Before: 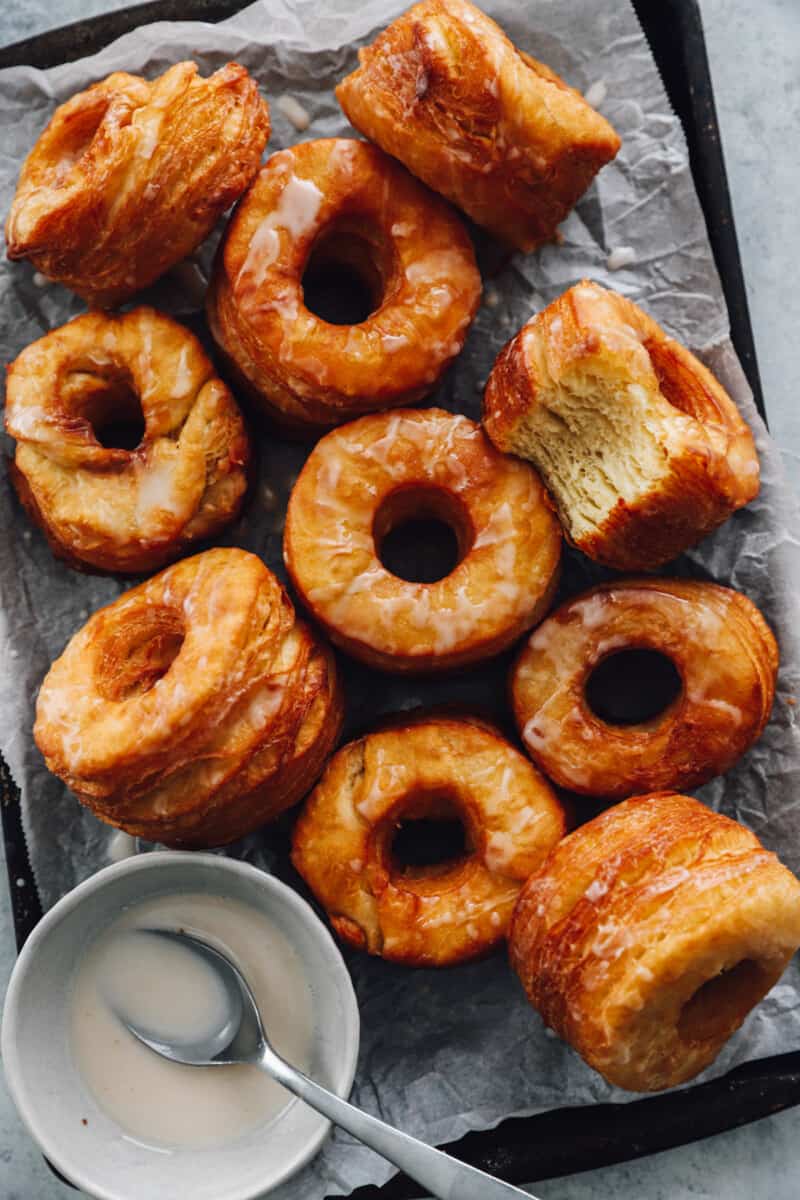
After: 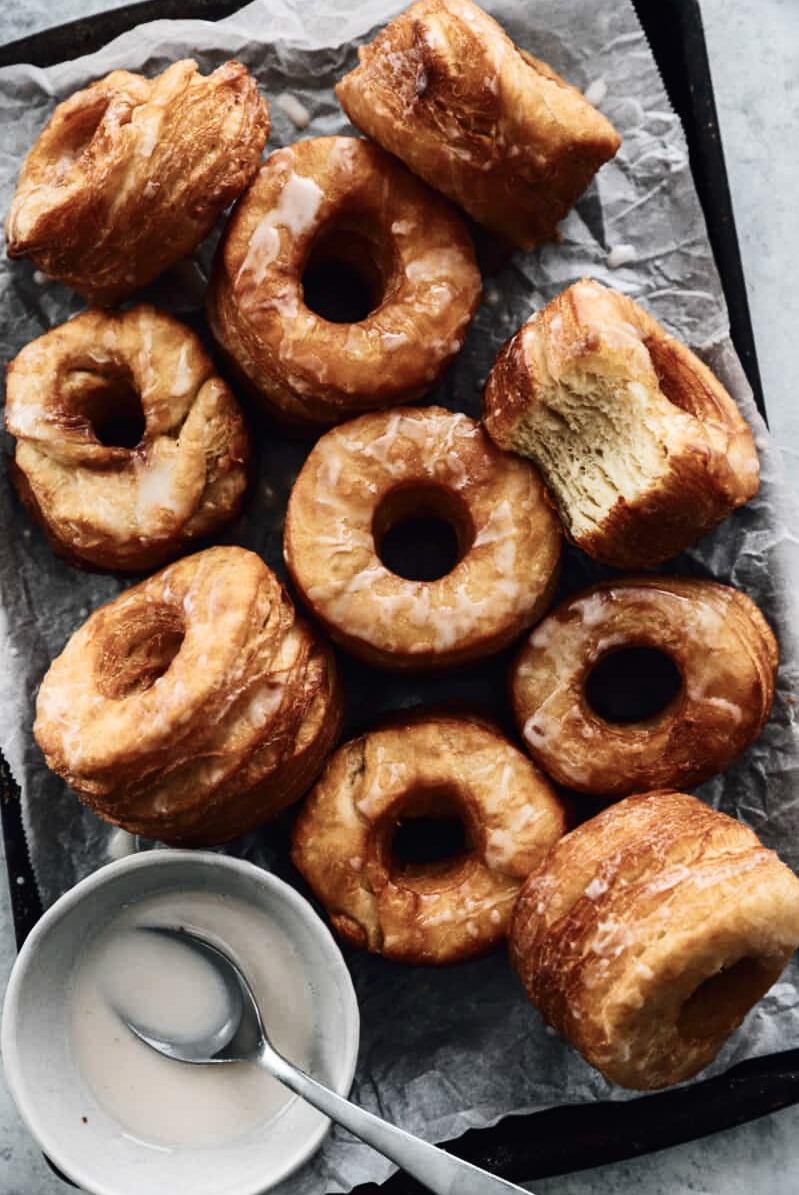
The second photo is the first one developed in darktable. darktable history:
contrast brightness saturation: contrast 0.25, saturation -0.312
crop: top 0.236%, bottom 0.104%
